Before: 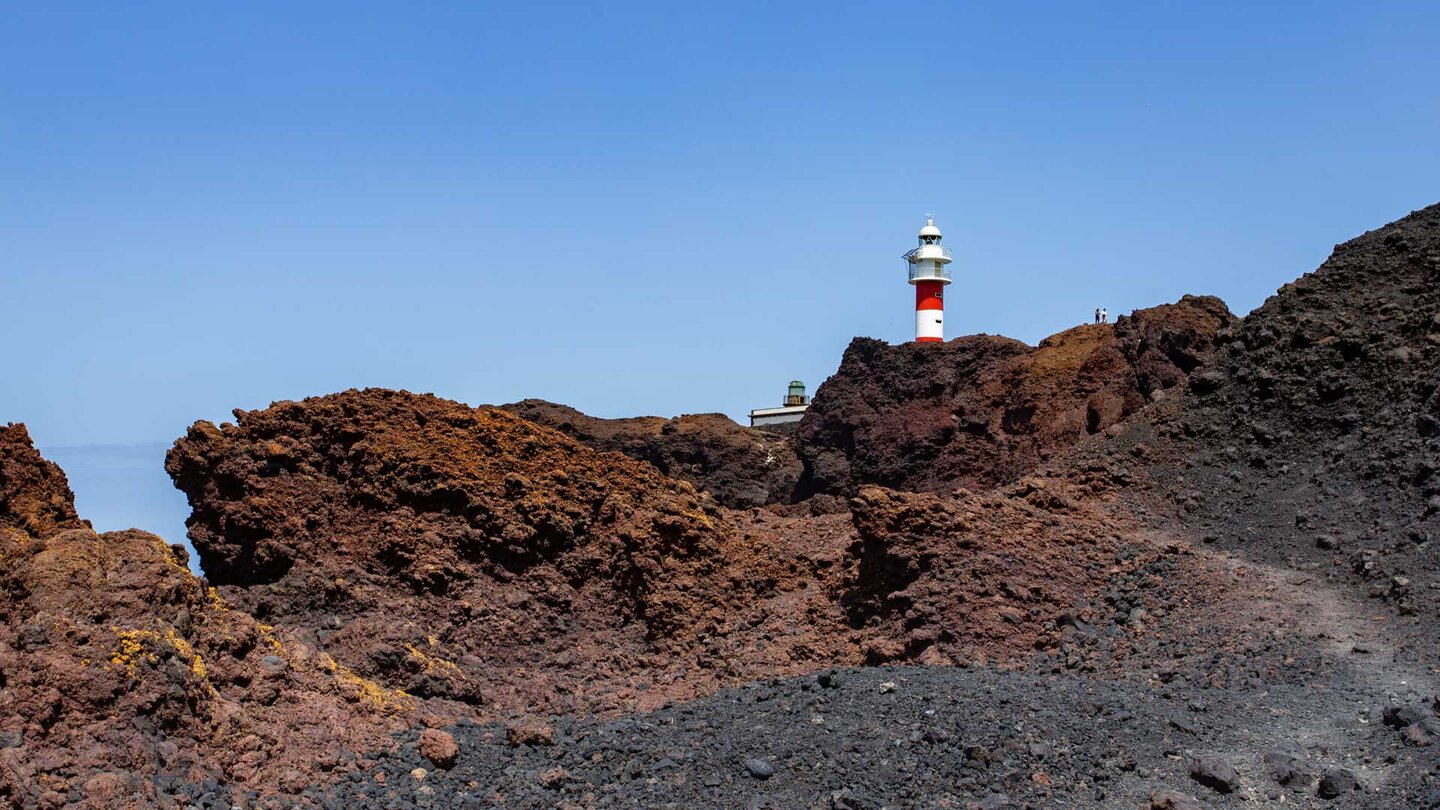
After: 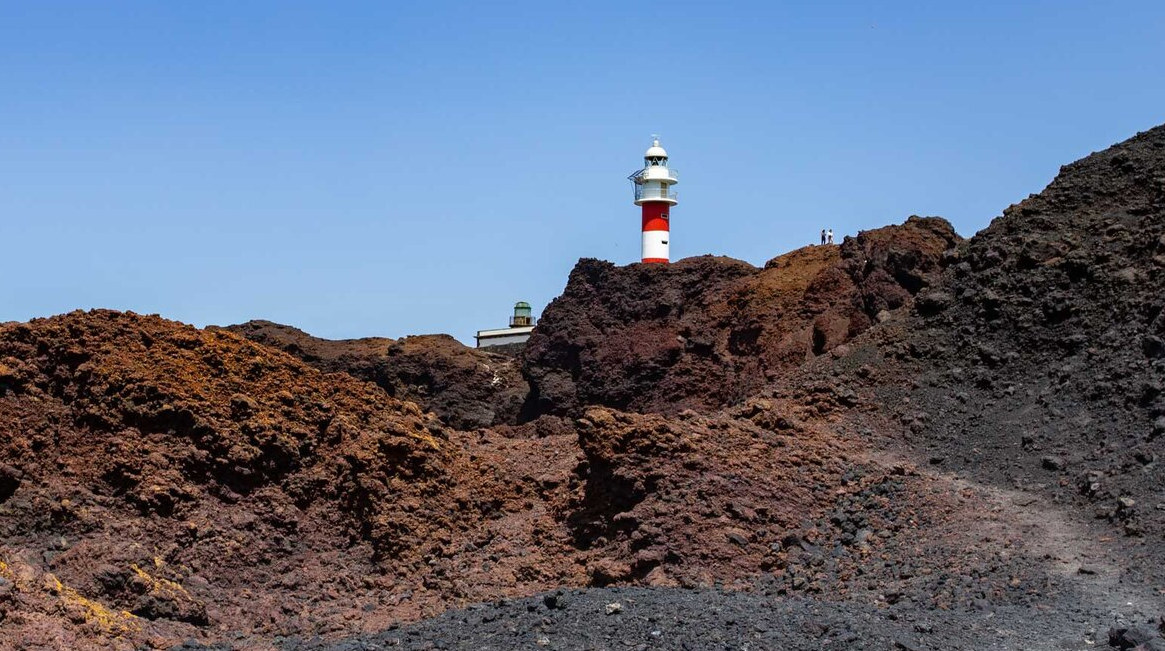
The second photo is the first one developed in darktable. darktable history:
exposure: black level correction 0, compensate highlight preservation false
crop: left 19.03%, top 9.852%, right 0%, bottom 9.775%
